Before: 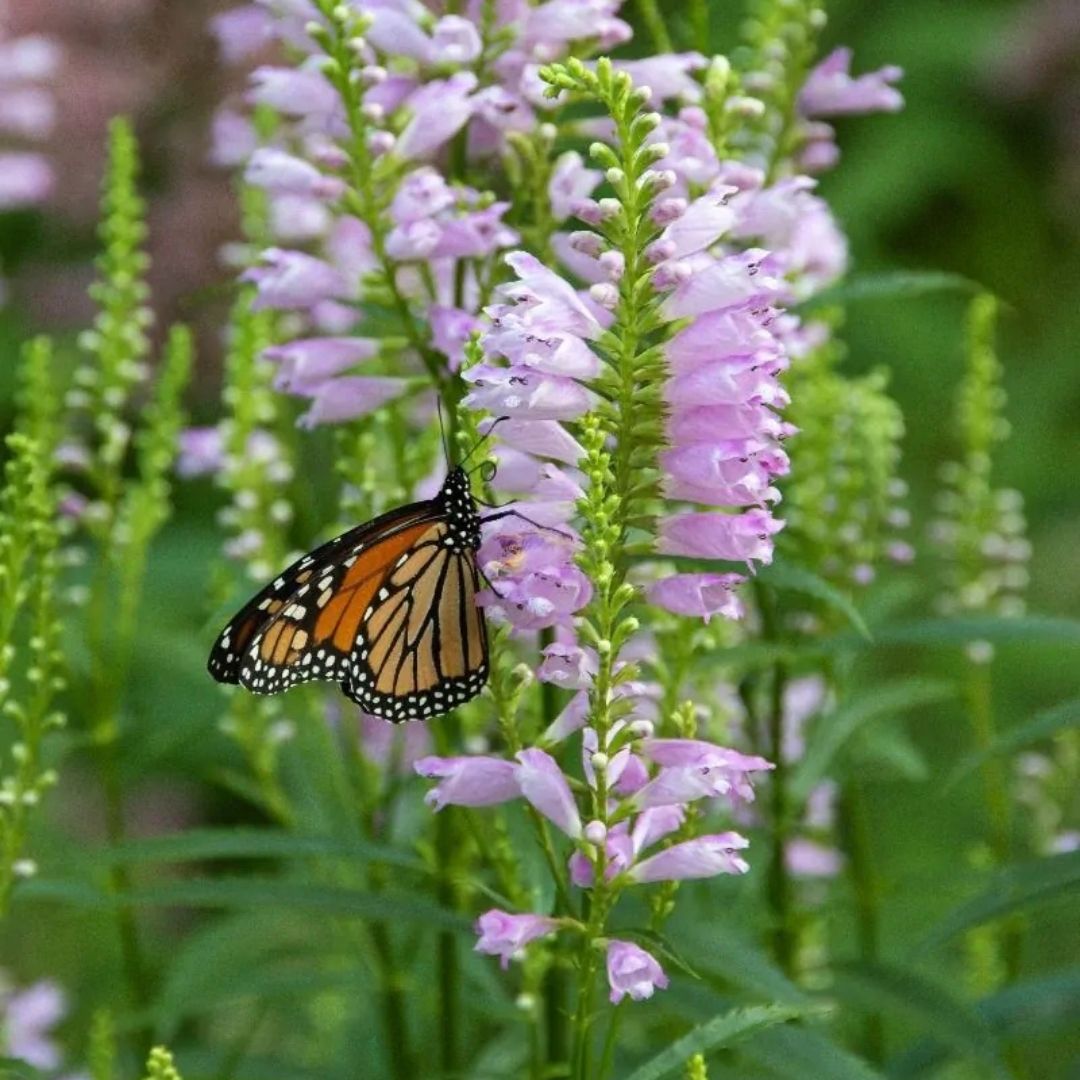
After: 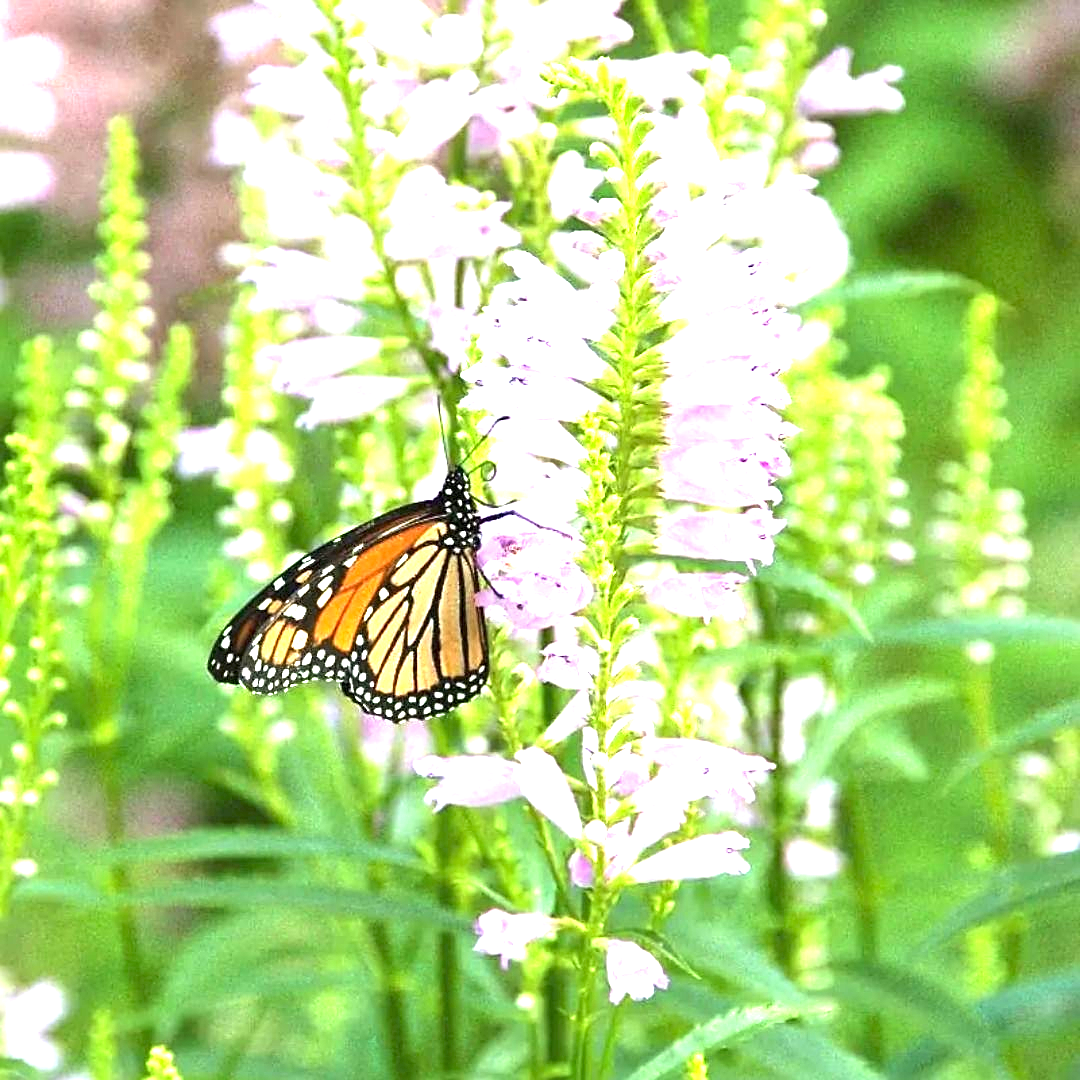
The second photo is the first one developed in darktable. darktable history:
sharpen: on, module defaults
exposure: black level correction 0, exposure 2.088 EV, compensate exposure bias true, compensate highlight preservation false
